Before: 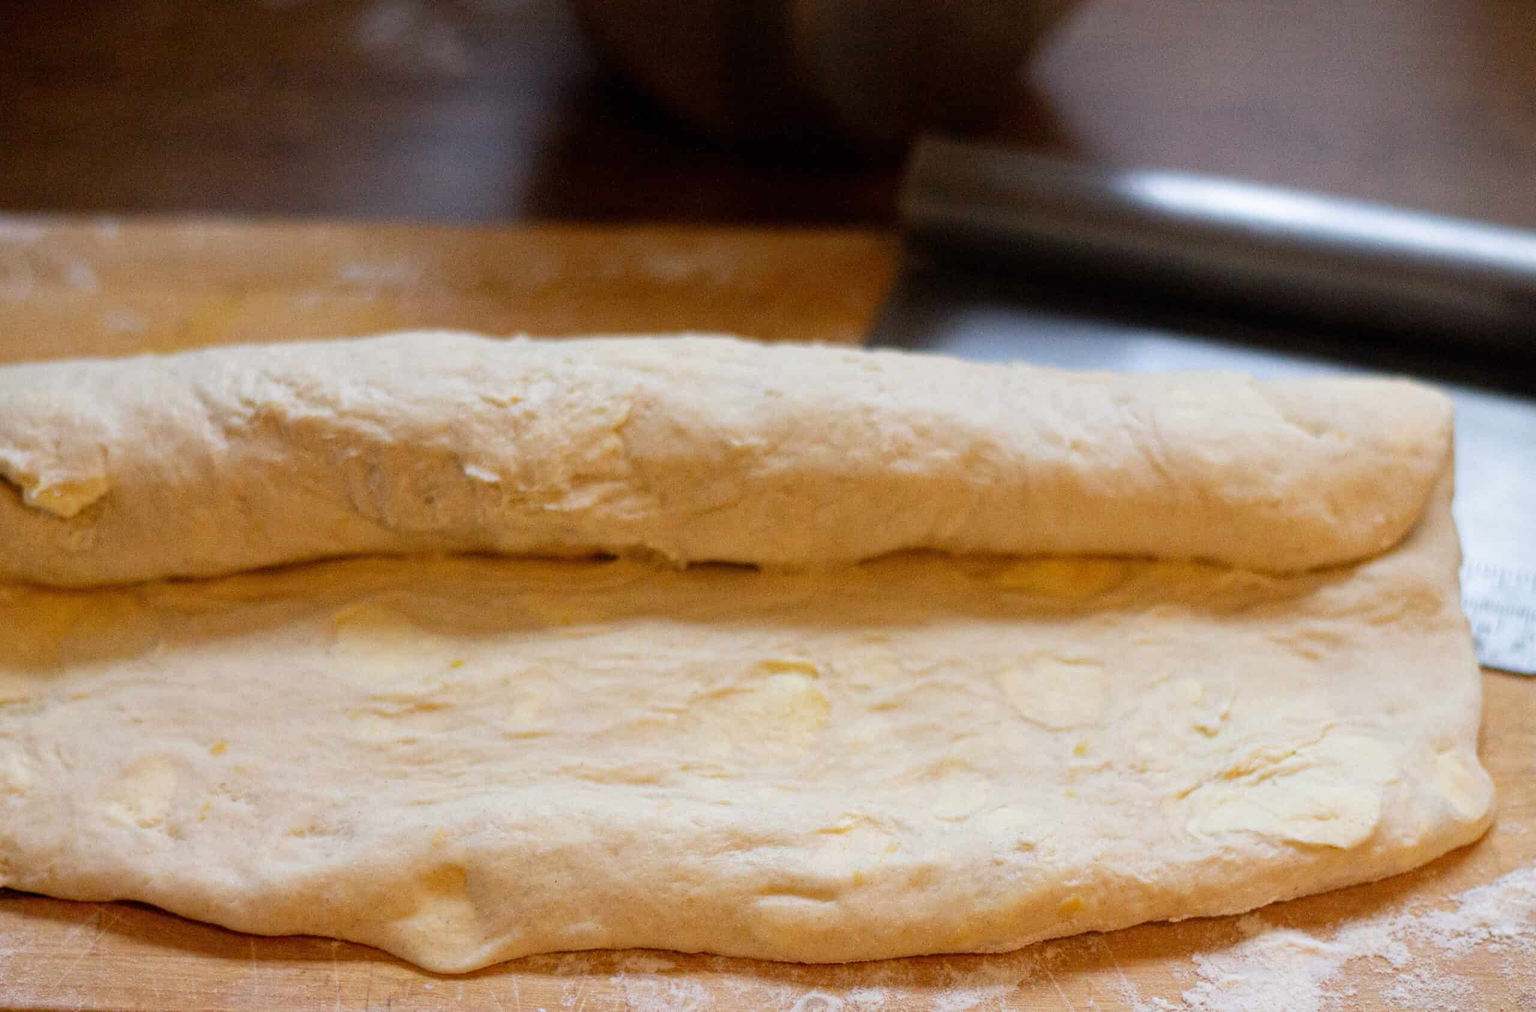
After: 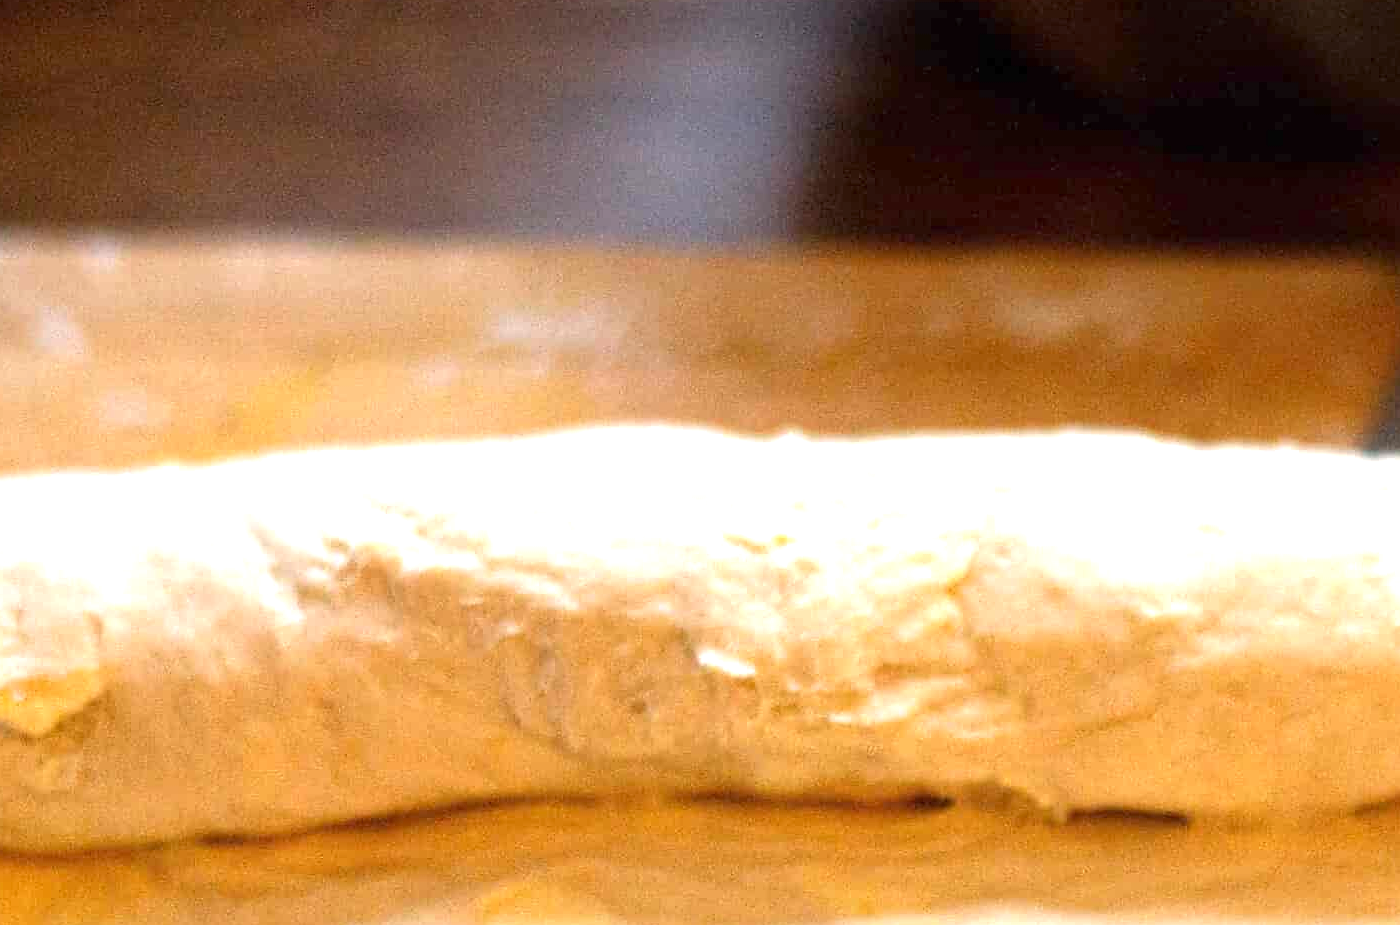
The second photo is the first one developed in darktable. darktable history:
crop and rotate: left 3.047%, top 7.509%, right 42.236%, bottom 37.598%
exposure: exposure 1.2 EV, compensate highlight preservation false
sharpen: radius 1.864, amount 0.398, threshold 1.271
